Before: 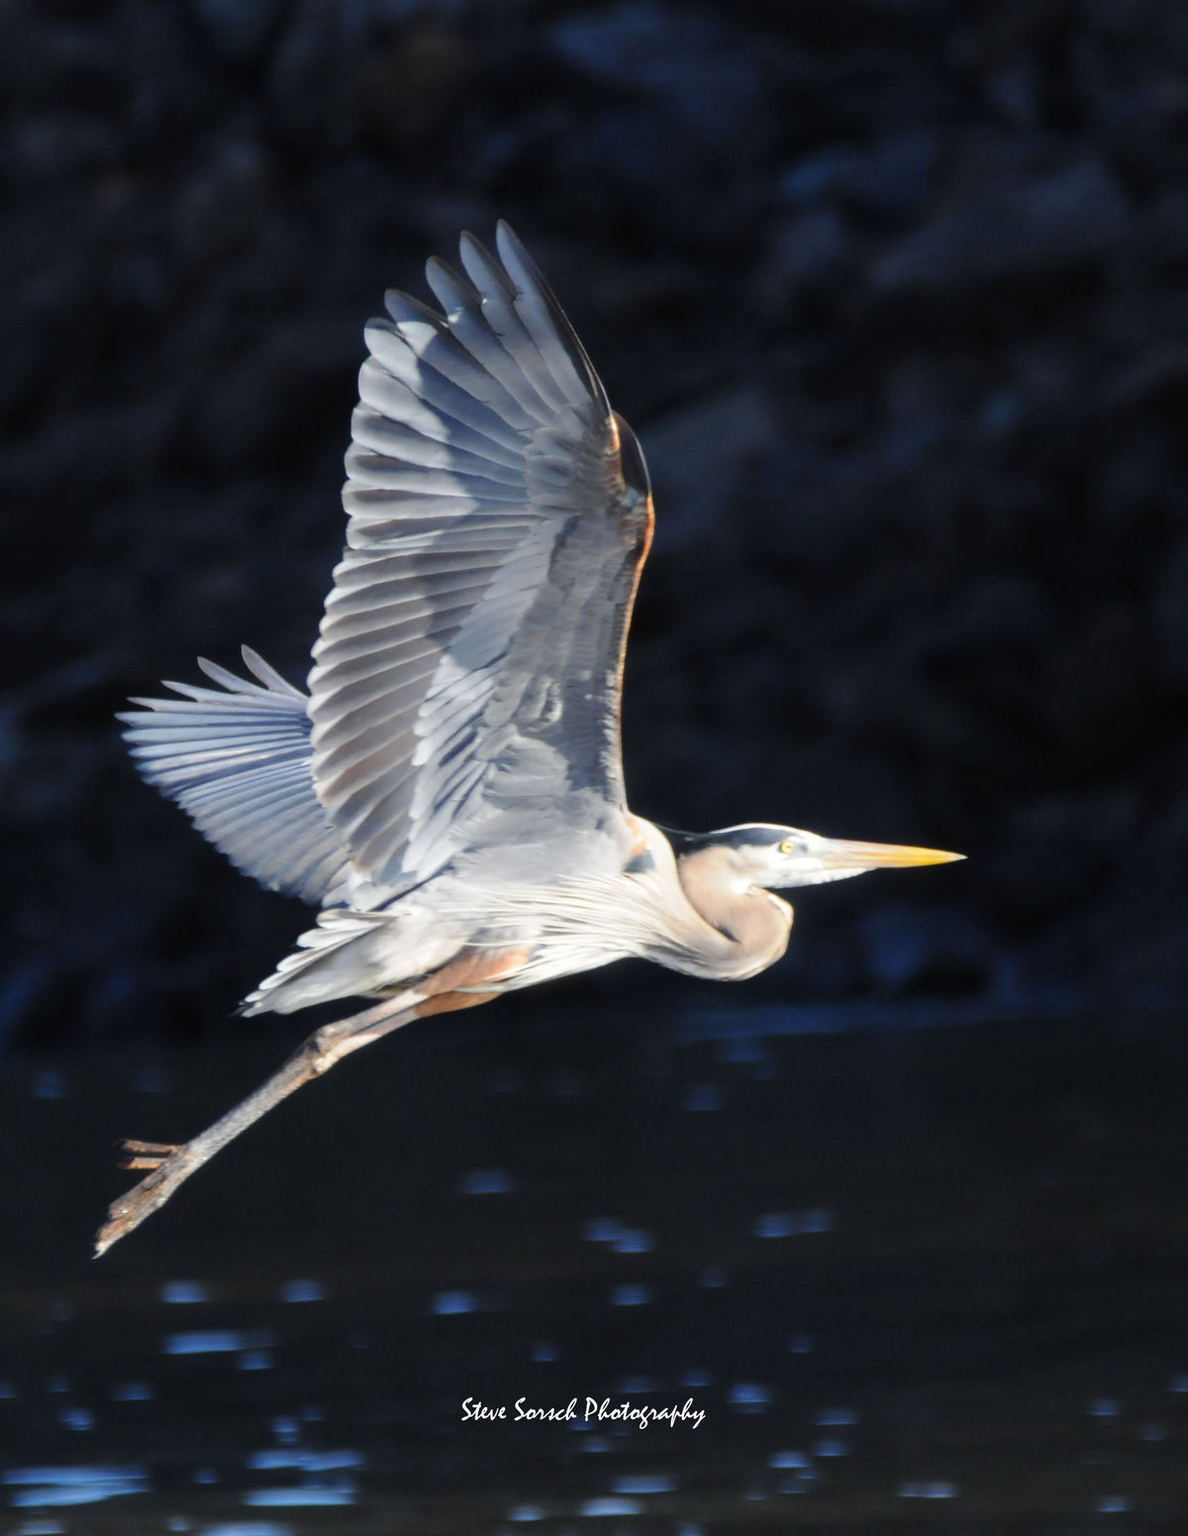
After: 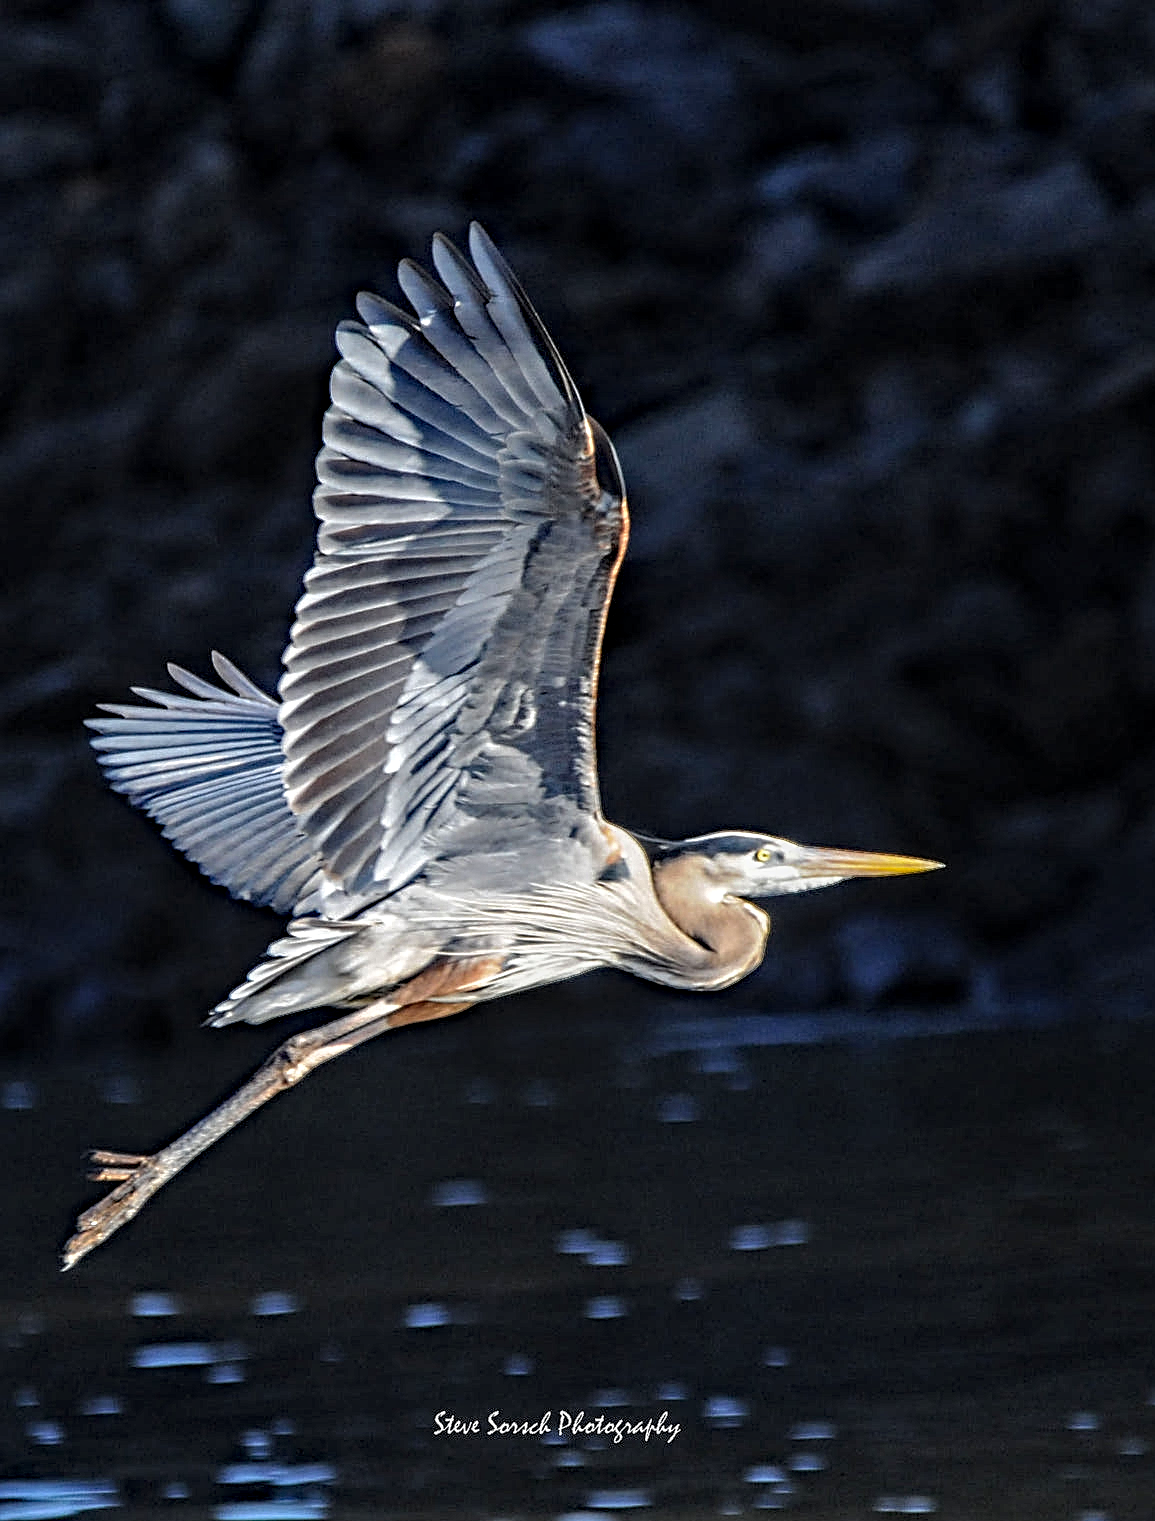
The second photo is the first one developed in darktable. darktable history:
sharpen: on, module defaults
haze removal: strength 0.285, distance 0.255, adaptive false
tone equalizer: on, module defaults
crop and rotate: left 2.692%, right 1.035%, bottom 1.884%
contrast equalizer: y [[0.5, 0.542, 0.583, 0.625, 0.667, 0.708], [0.5 ×6], [0.5 ×6], [0 ×6], [0 ×6]]
local contrast: on, module defaults
shadows and highlights: shadows 25.66, white point adjustment -3.11, highlights -30.1, highlights color adjustment 49.76%
